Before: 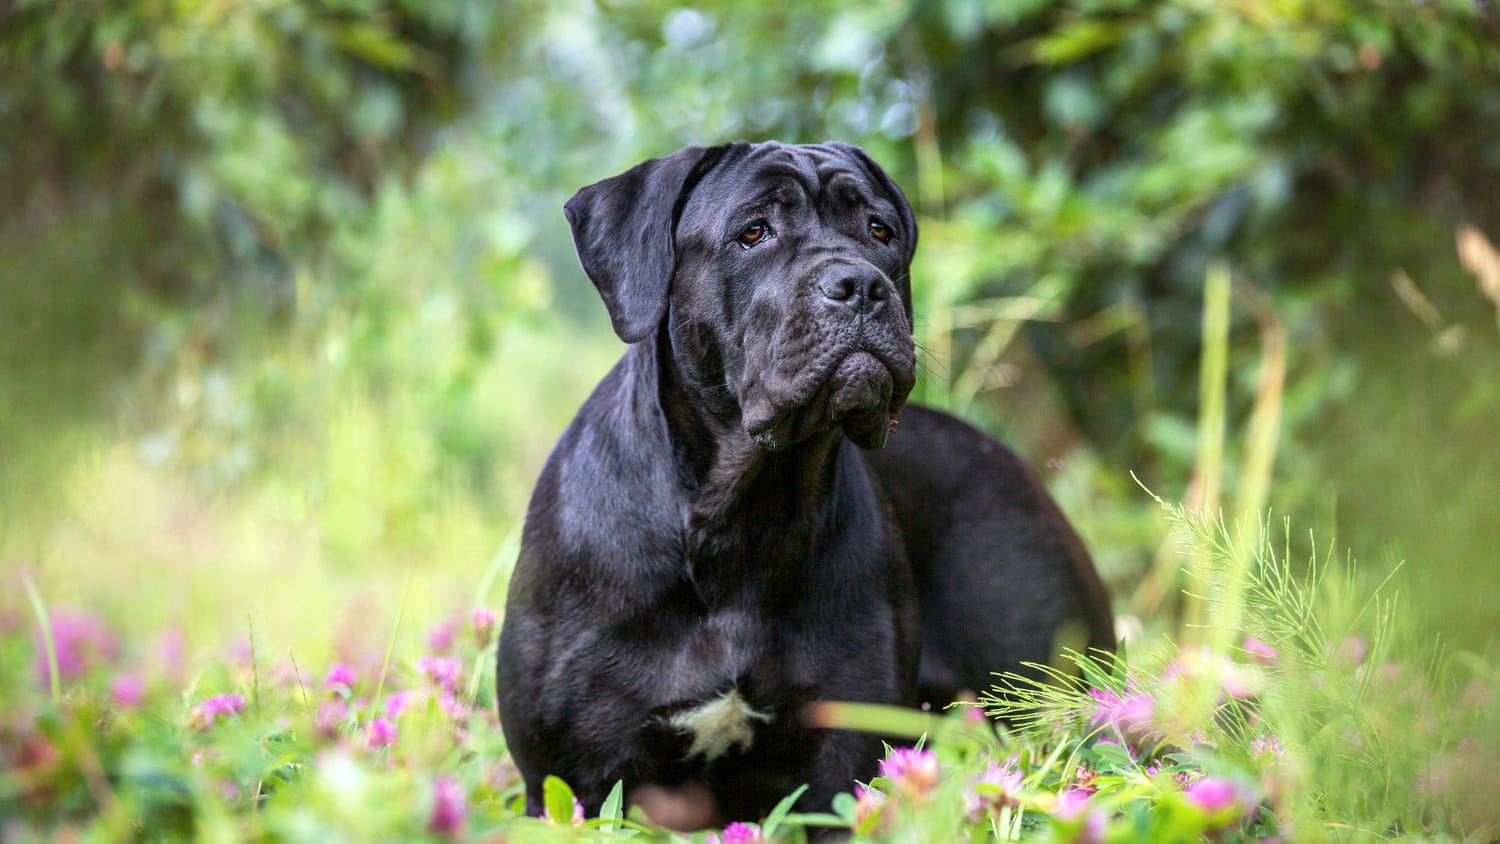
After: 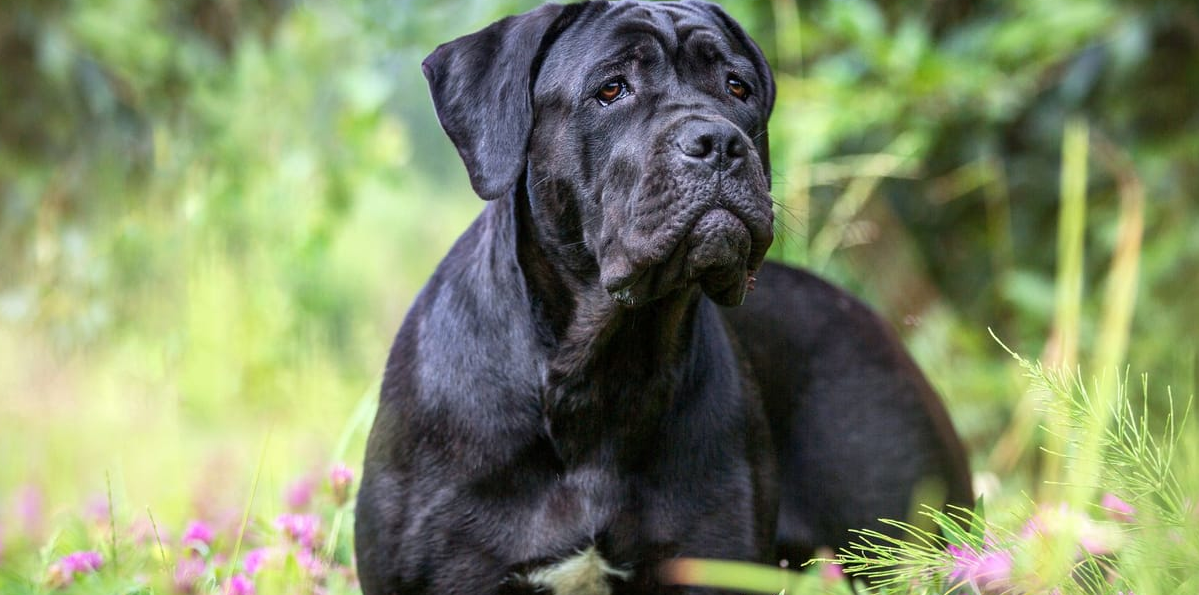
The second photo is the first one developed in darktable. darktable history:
crop: left 9.512%, top 17.059%, right 10.504%, bottom 12.361%
